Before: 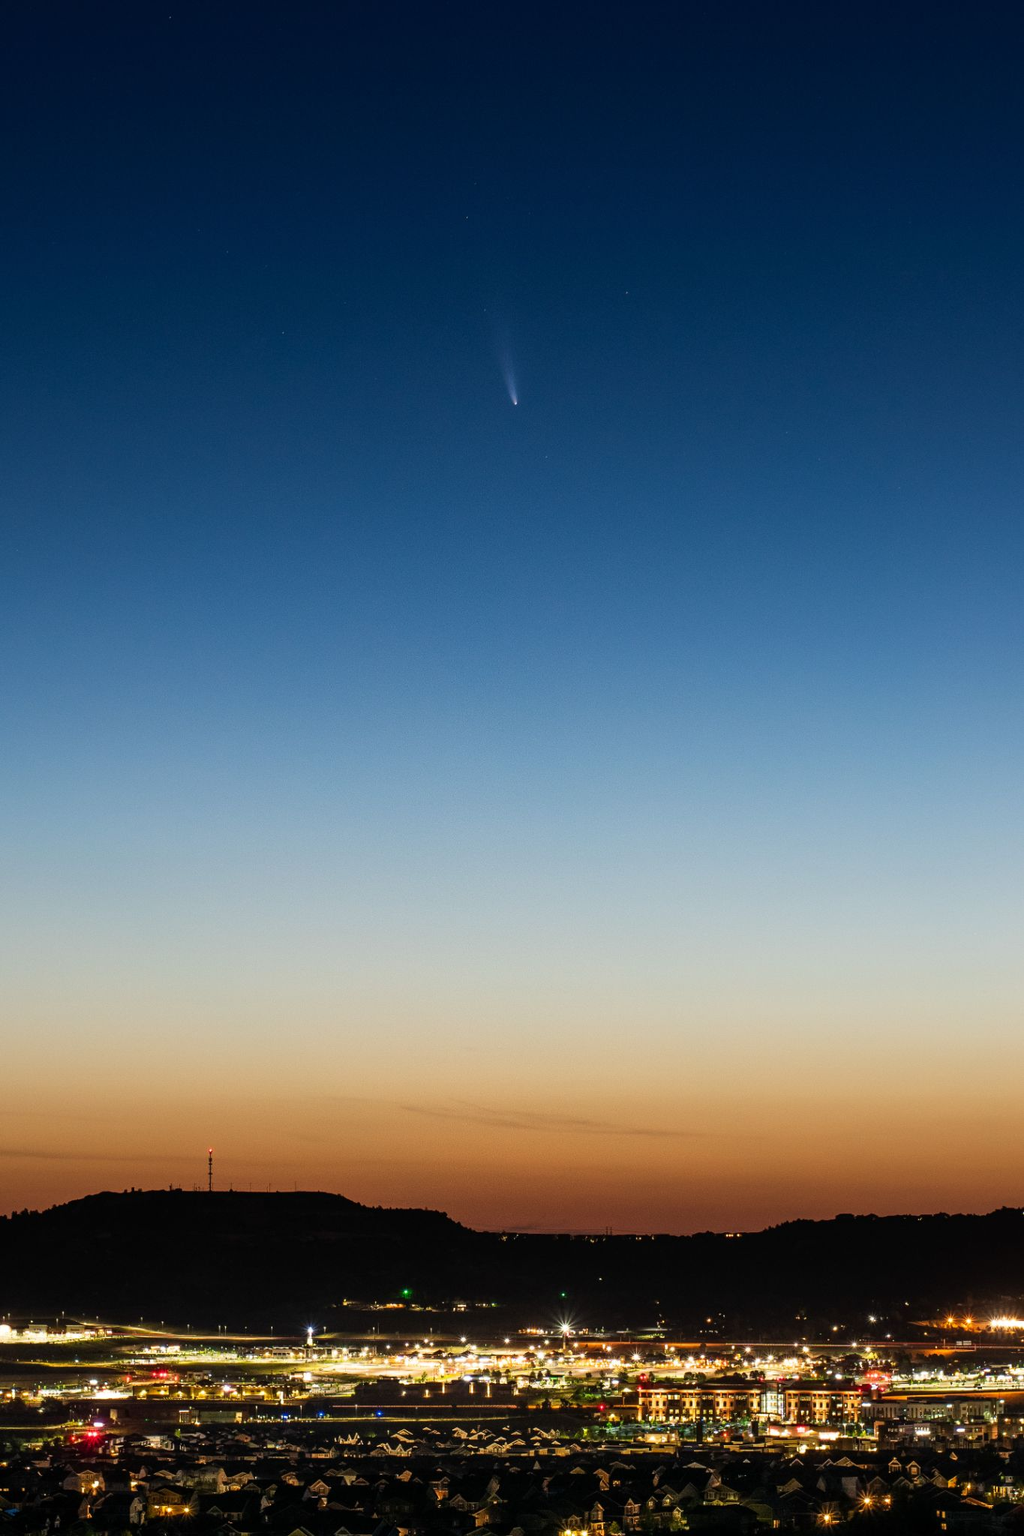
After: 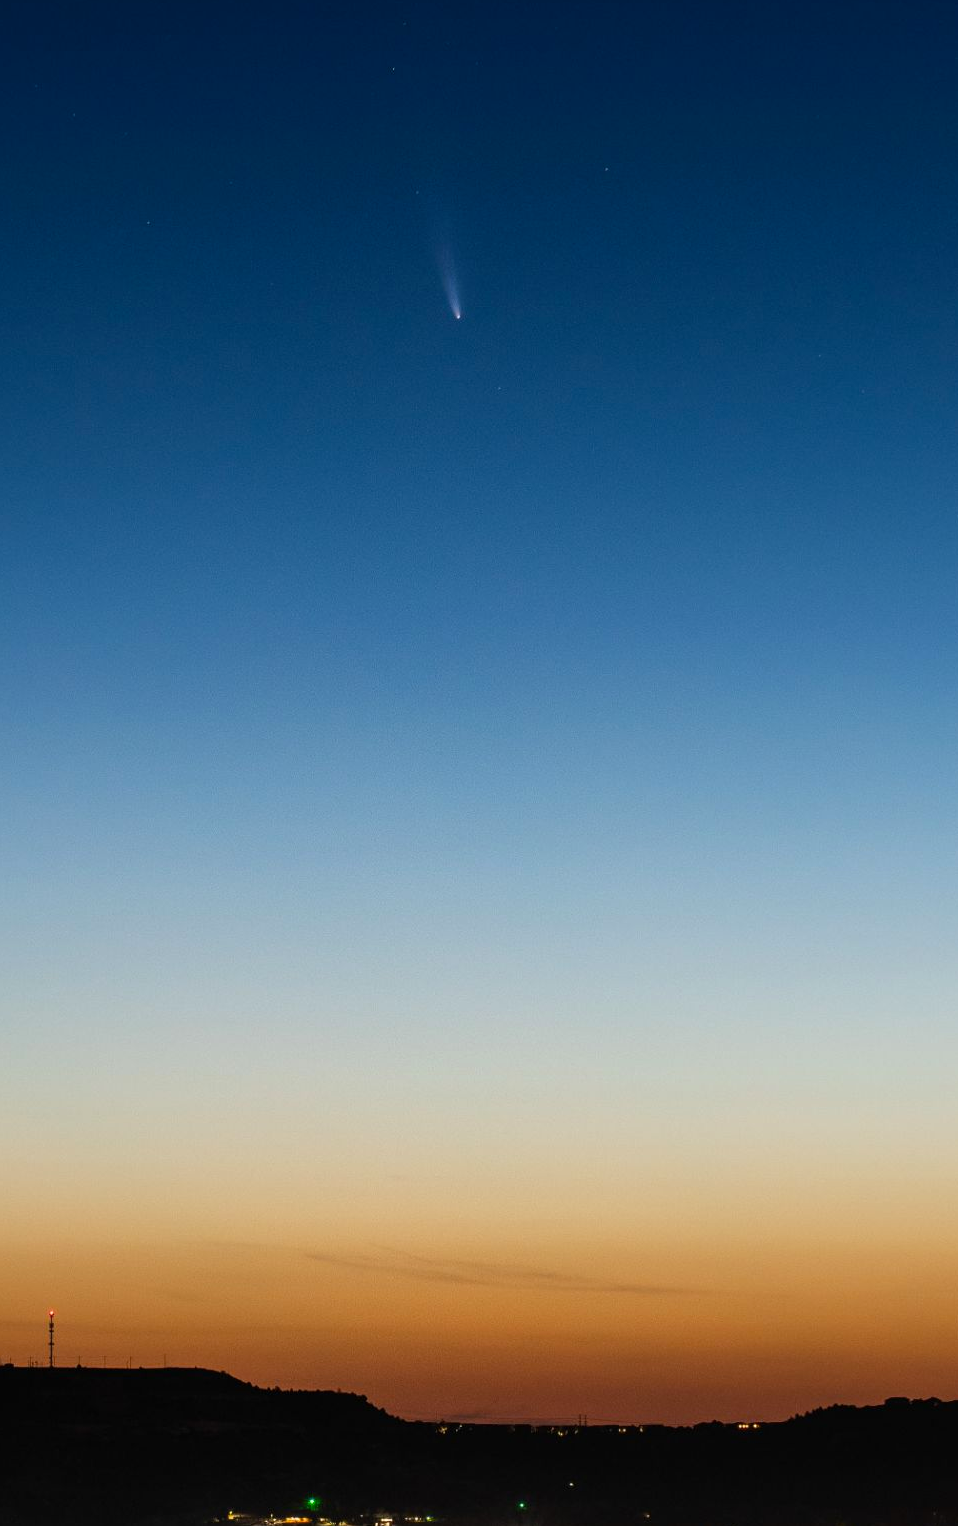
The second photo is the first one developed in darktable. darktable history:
crop and rotate: left 16.82%, top 10.797%, right 12.977%, bottom 14.663%
color balance rgb: perceptual saturation grading › global saturation 10%
tone equalizer: mask exposure compensation -0.484 EV
